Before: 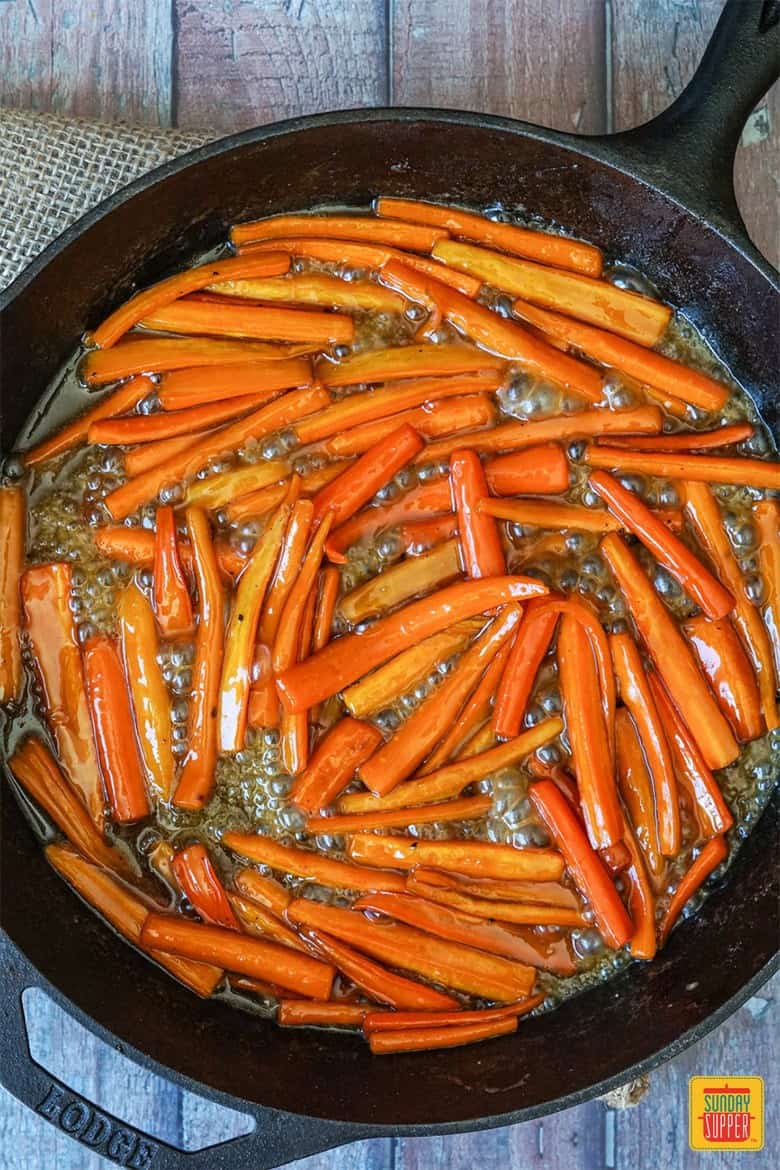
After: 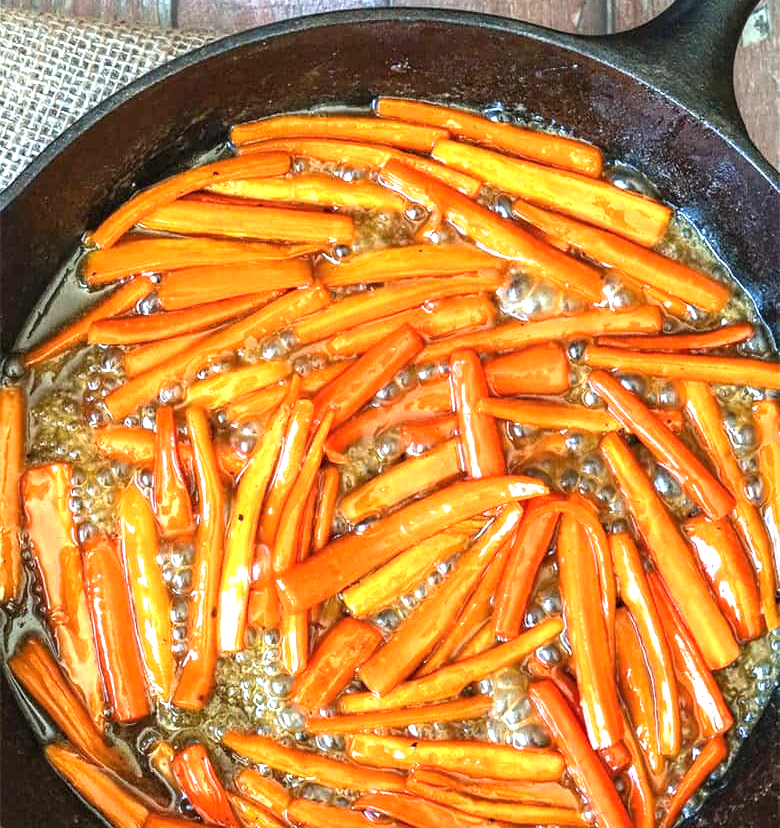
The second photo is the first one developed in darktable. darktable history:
exposure: black level correction 0, exposure 1.199 EV, compensate highlight preservation false
crop and rotate: top 8.631%, bottom 20.516%
